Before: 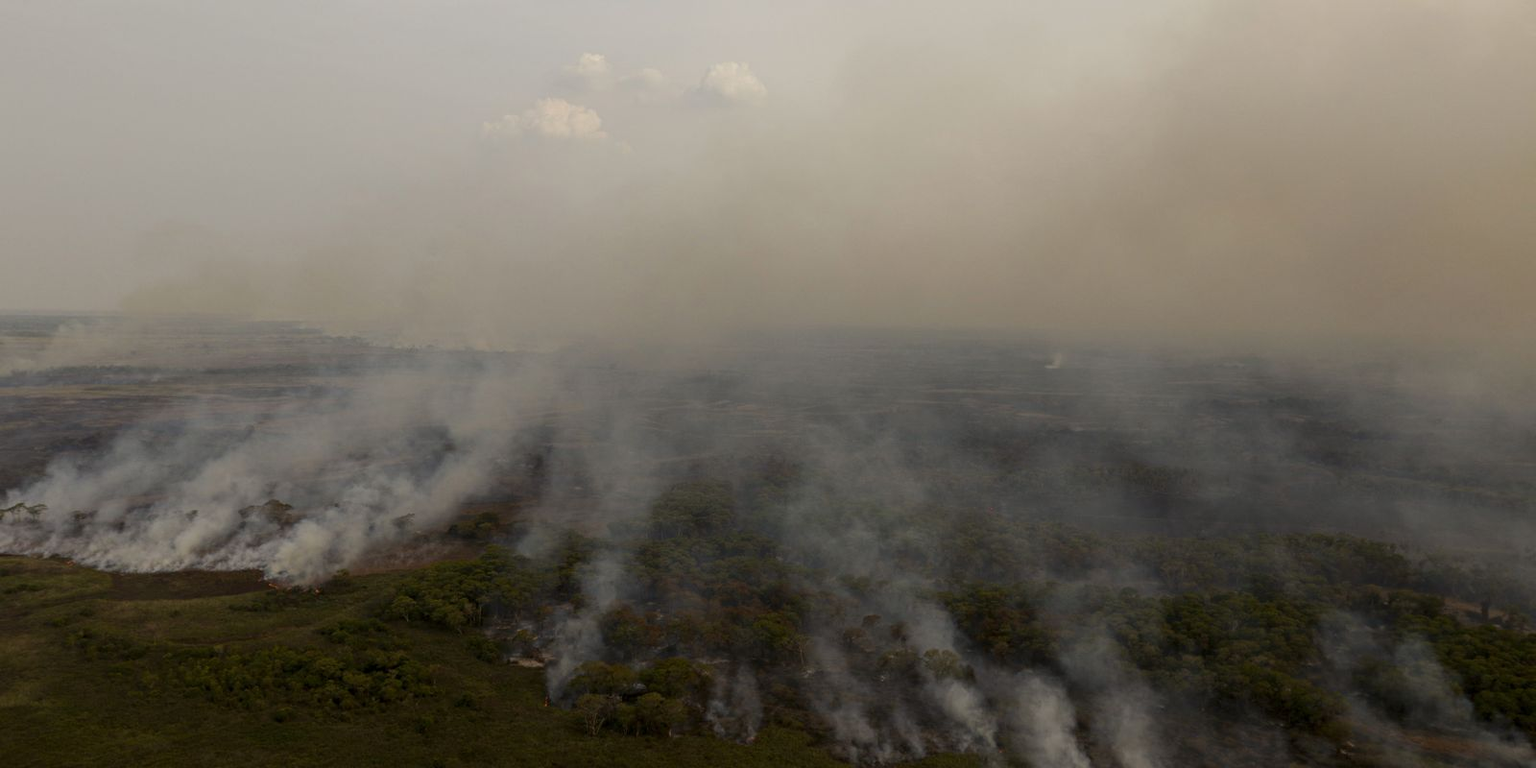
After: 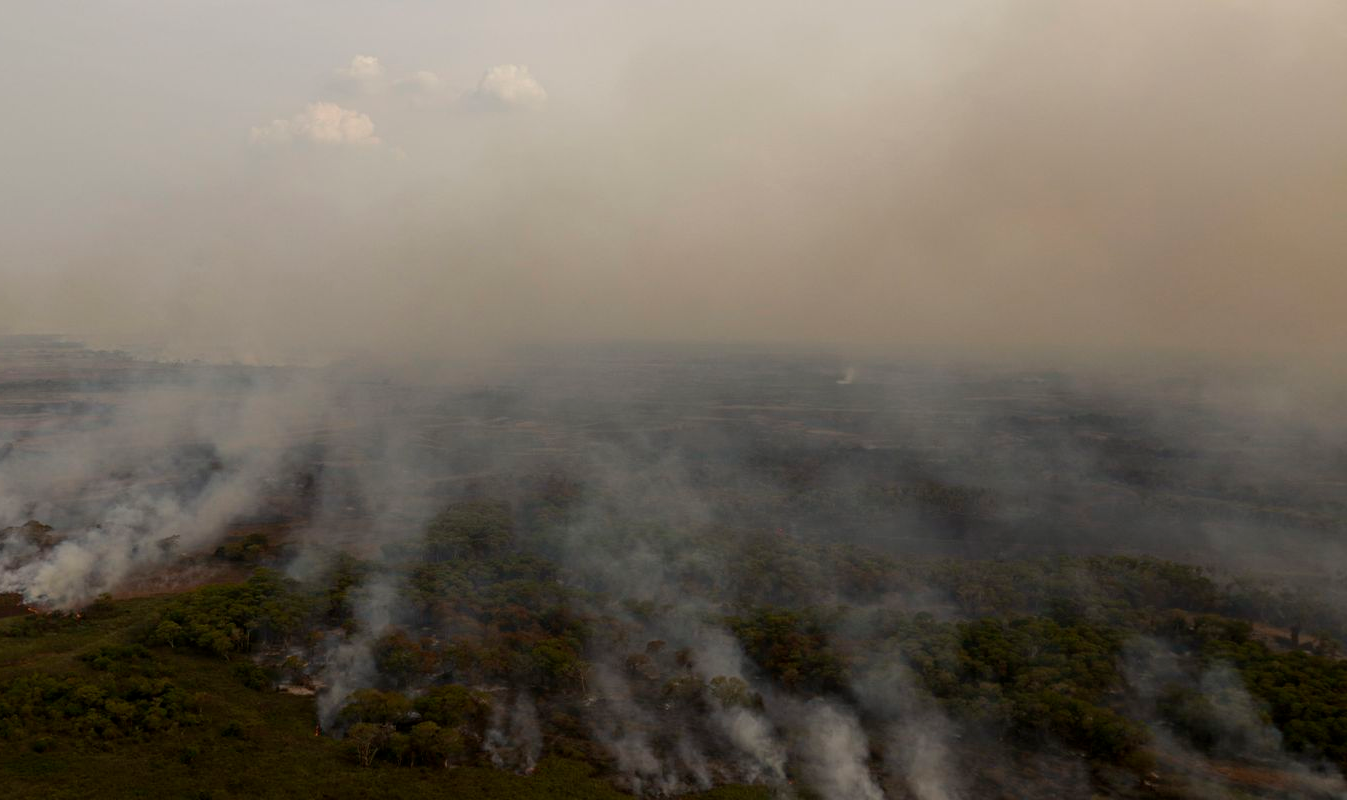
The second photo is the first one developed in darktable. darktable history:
crop: left 15.809%
